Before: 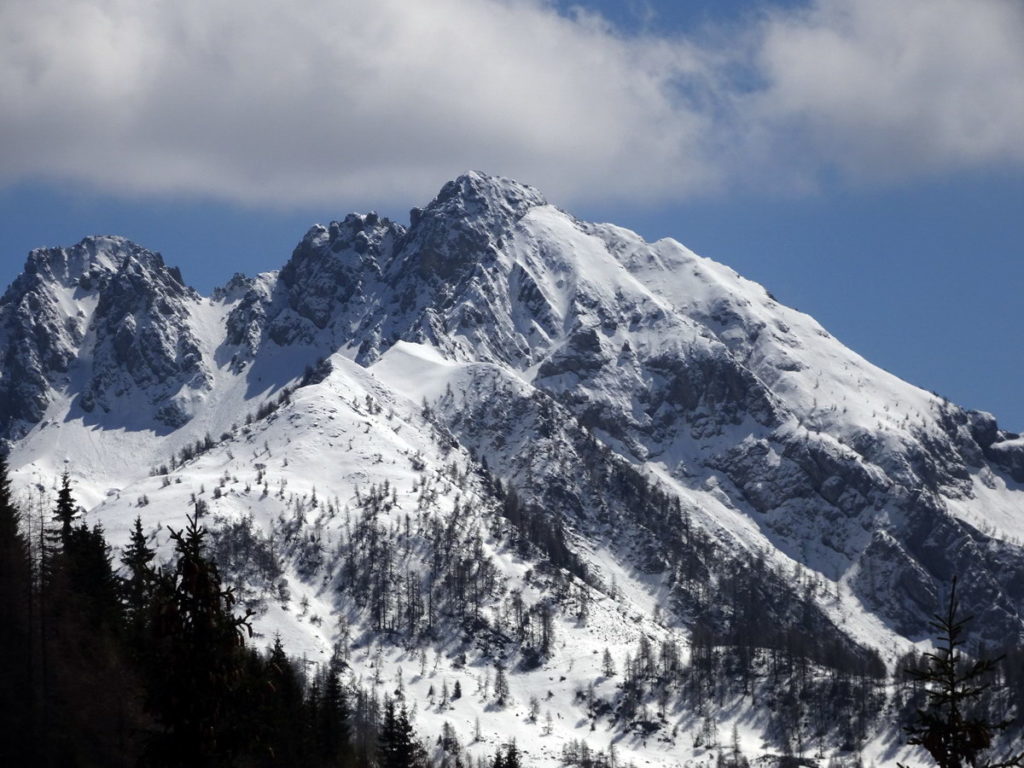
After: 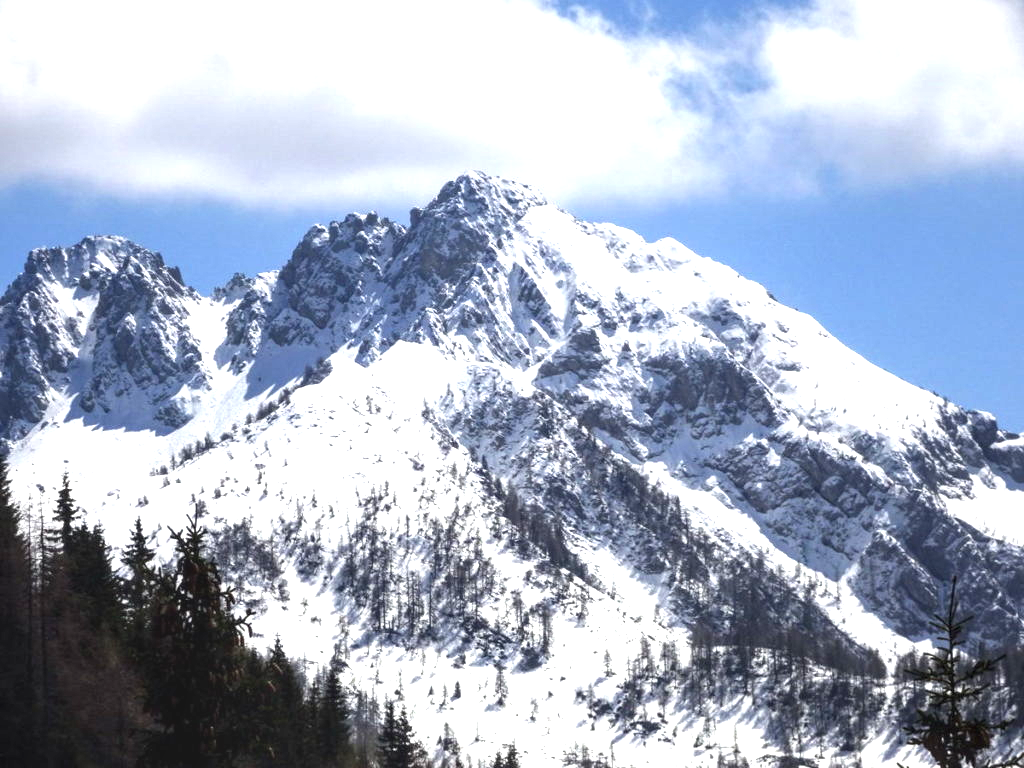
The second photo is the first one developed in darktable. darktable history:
local contrast: on, module defaults
exposure: black level correction 0, exposure 1.441 EV, compensate exposure bias true, compensate highlight preservation false
